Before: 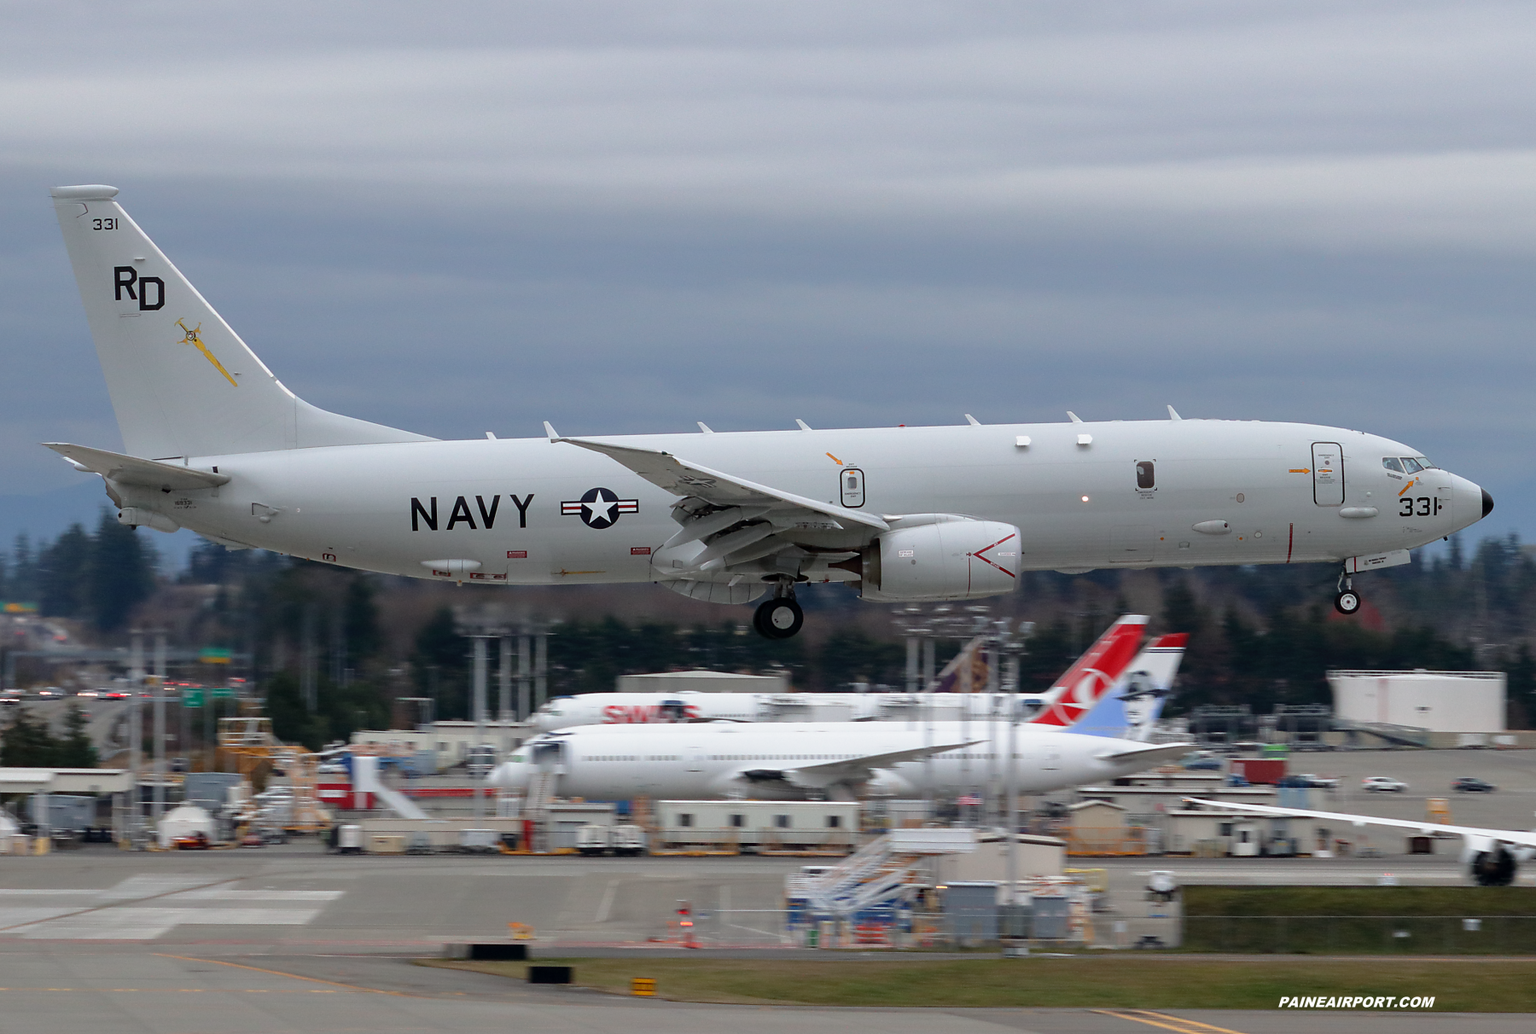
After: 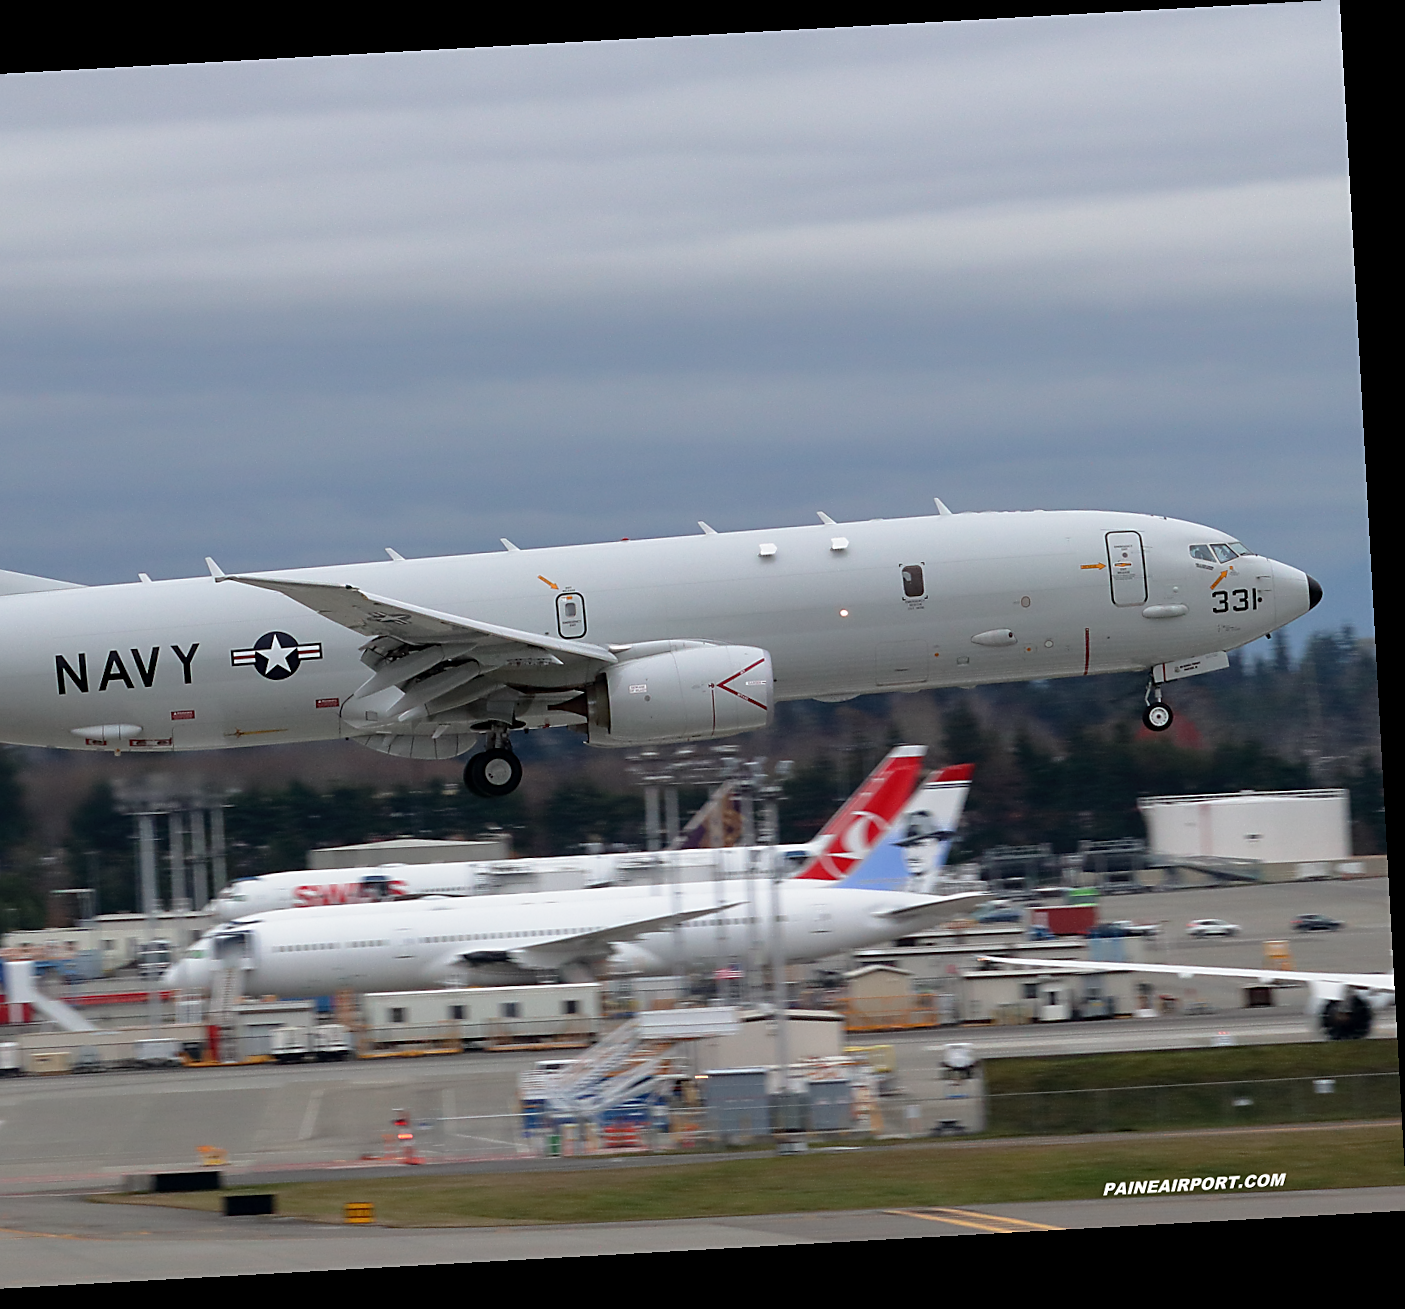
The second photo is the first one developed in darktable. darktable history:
rotate and perspective: rotation -3.18°, automatic cropping off
sharpen: on, module defaults
crop and rotate: left 24.6%
